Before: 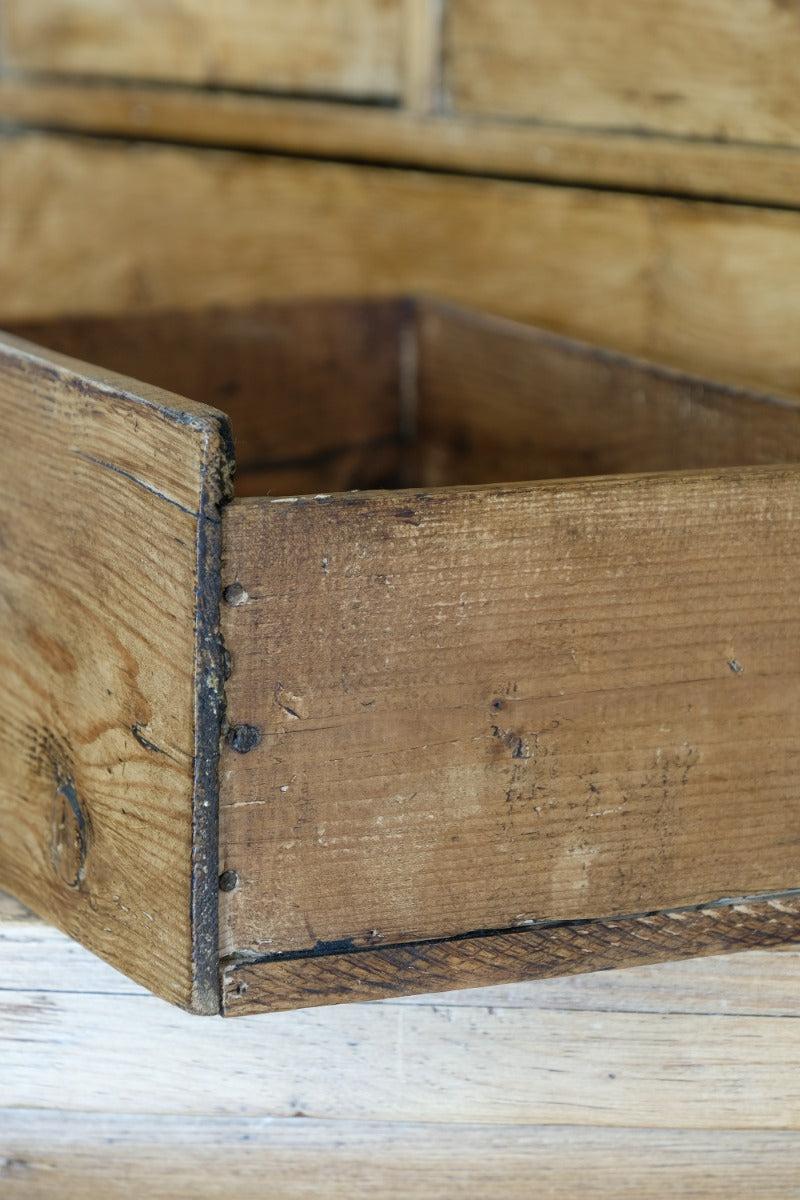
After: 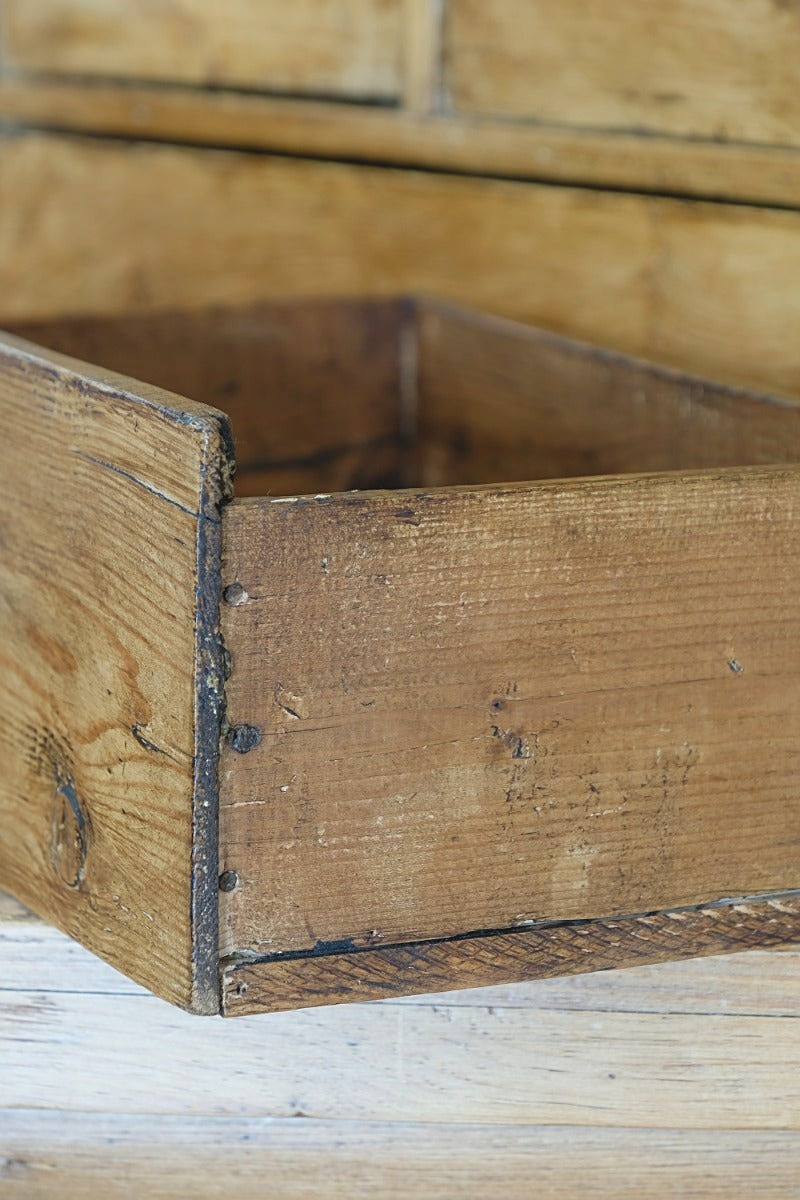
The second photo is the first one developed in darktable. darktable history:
sharpen: on, module defaults
contrast brightness saturation: contrast -0.1, brightness 0.05, saturation 0.08
